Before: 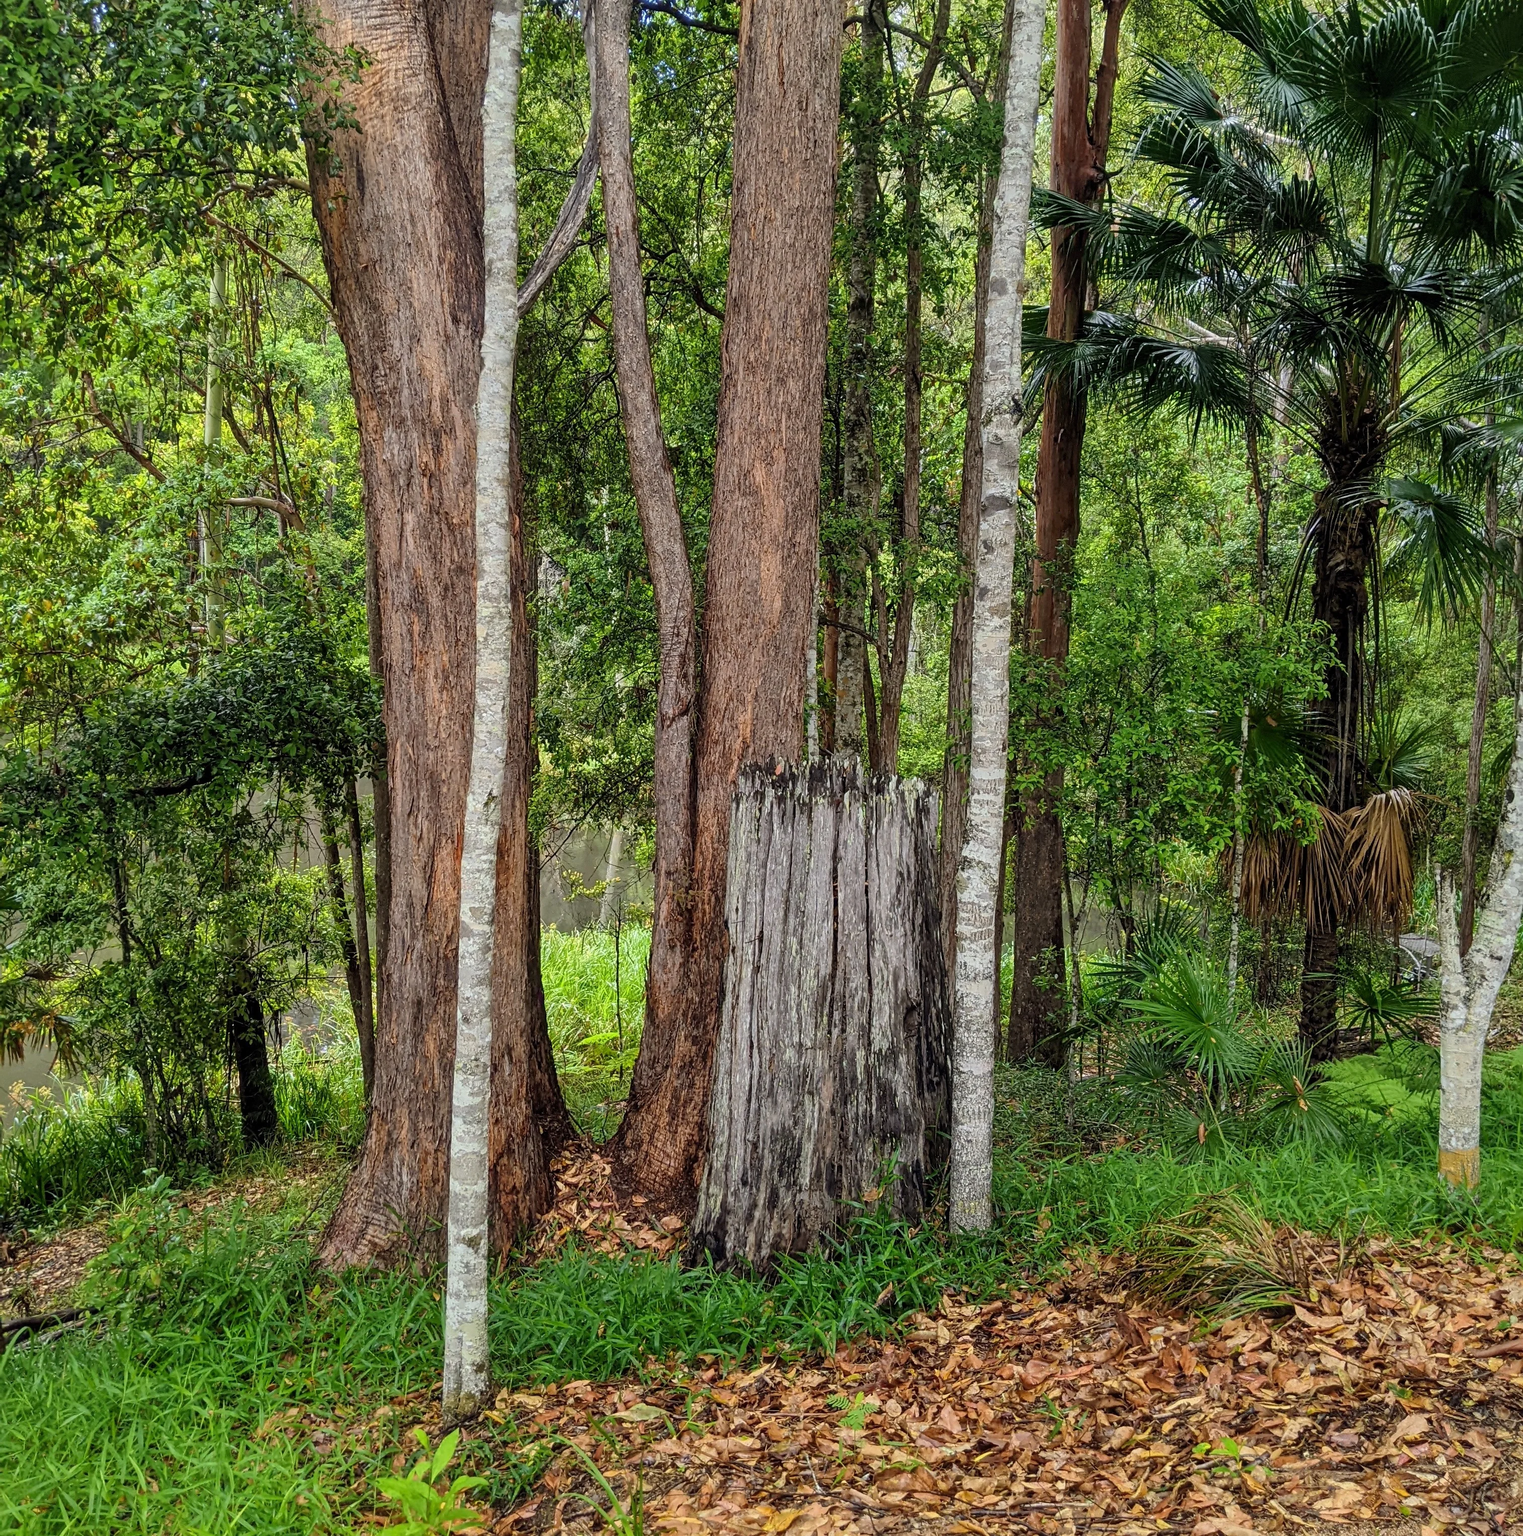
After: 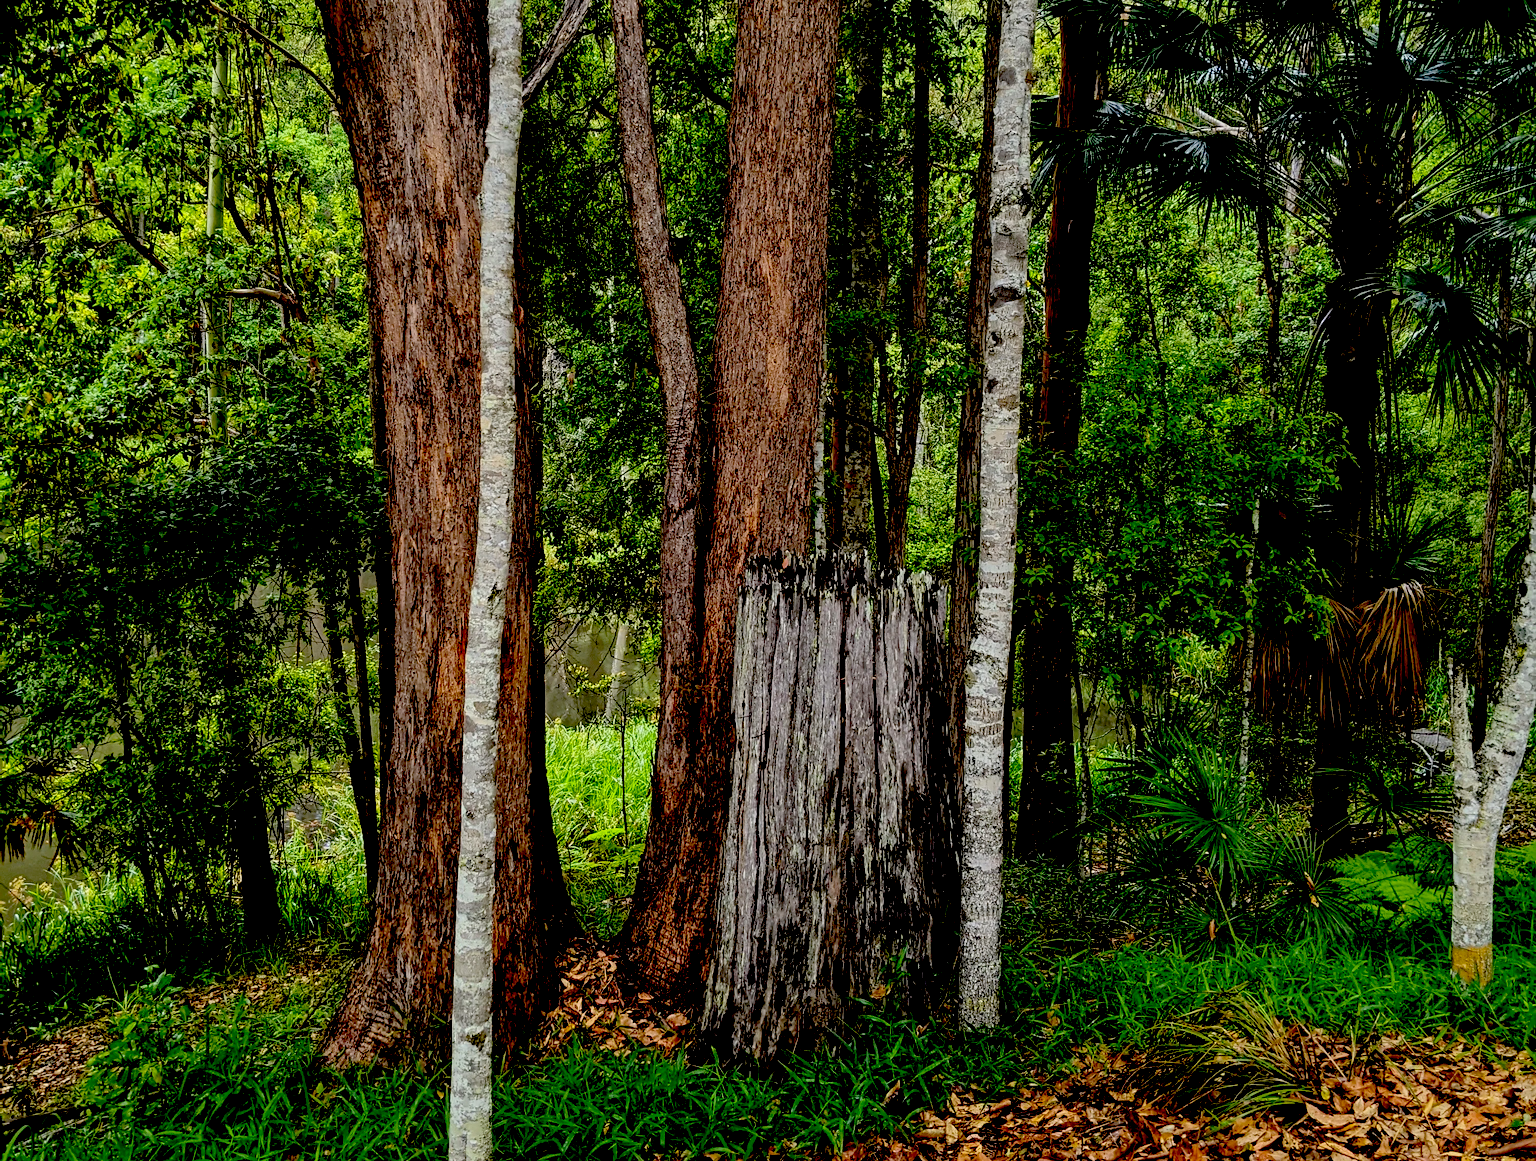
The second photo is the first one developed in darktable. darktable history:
exposure: black level correction 0.099, exposure -0.085 EV, compensate highlight preservation false
crop: top 13.798%, bottom 11.202%
